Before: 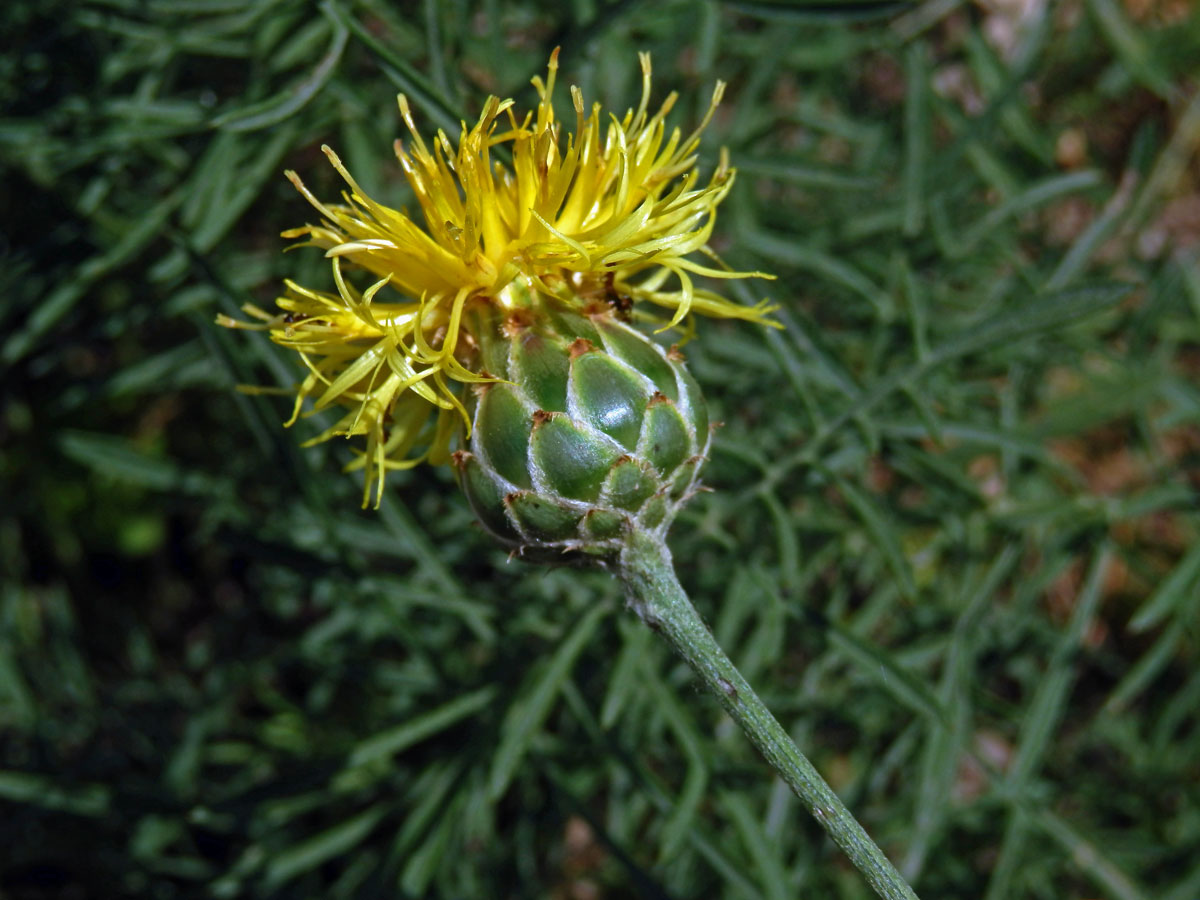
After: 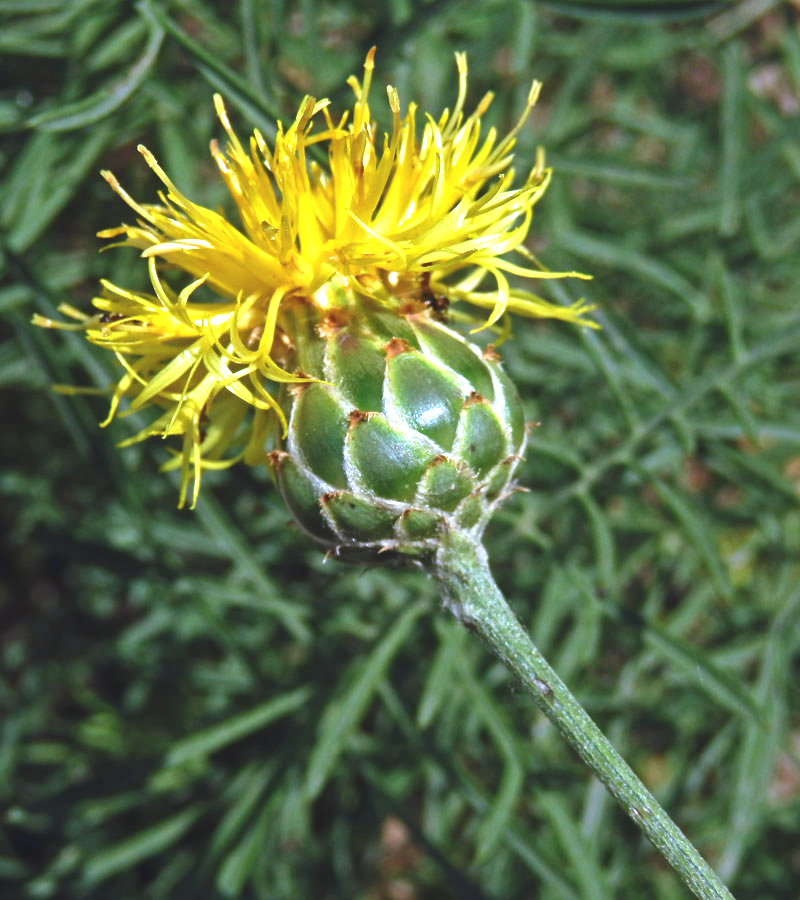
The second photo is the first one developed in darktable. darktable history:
exposure: black level correction -0.006, exposure 1 EV, compensate exposure bias true, compensate highlight preservation false
crop: left 15.411%, right 17.9%
